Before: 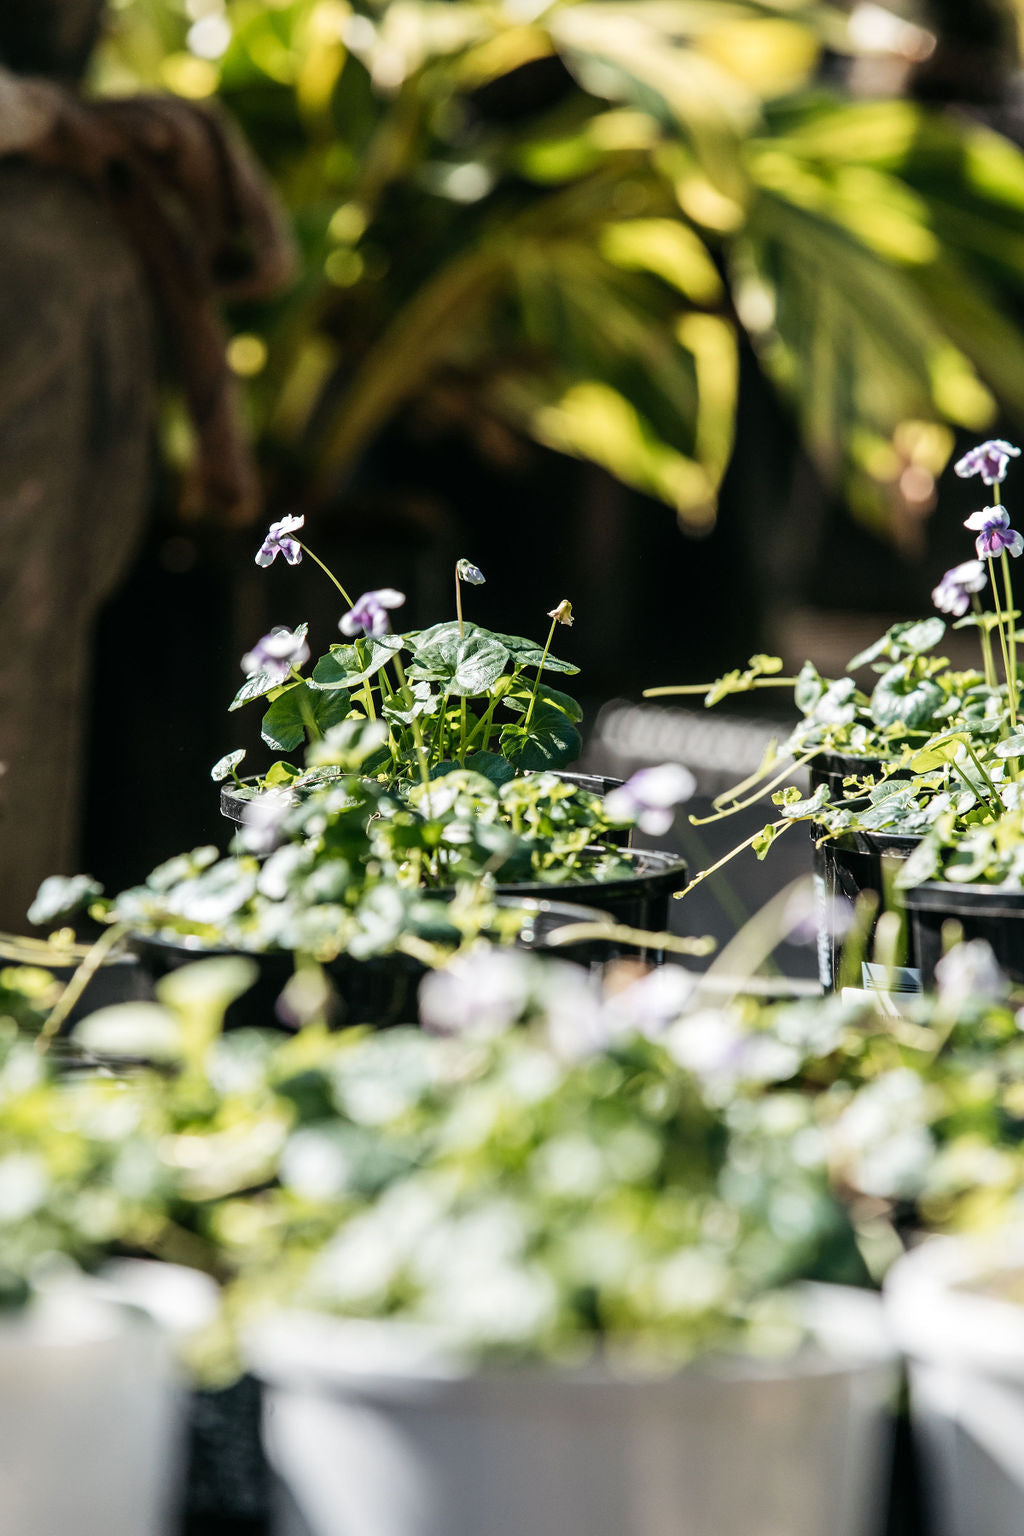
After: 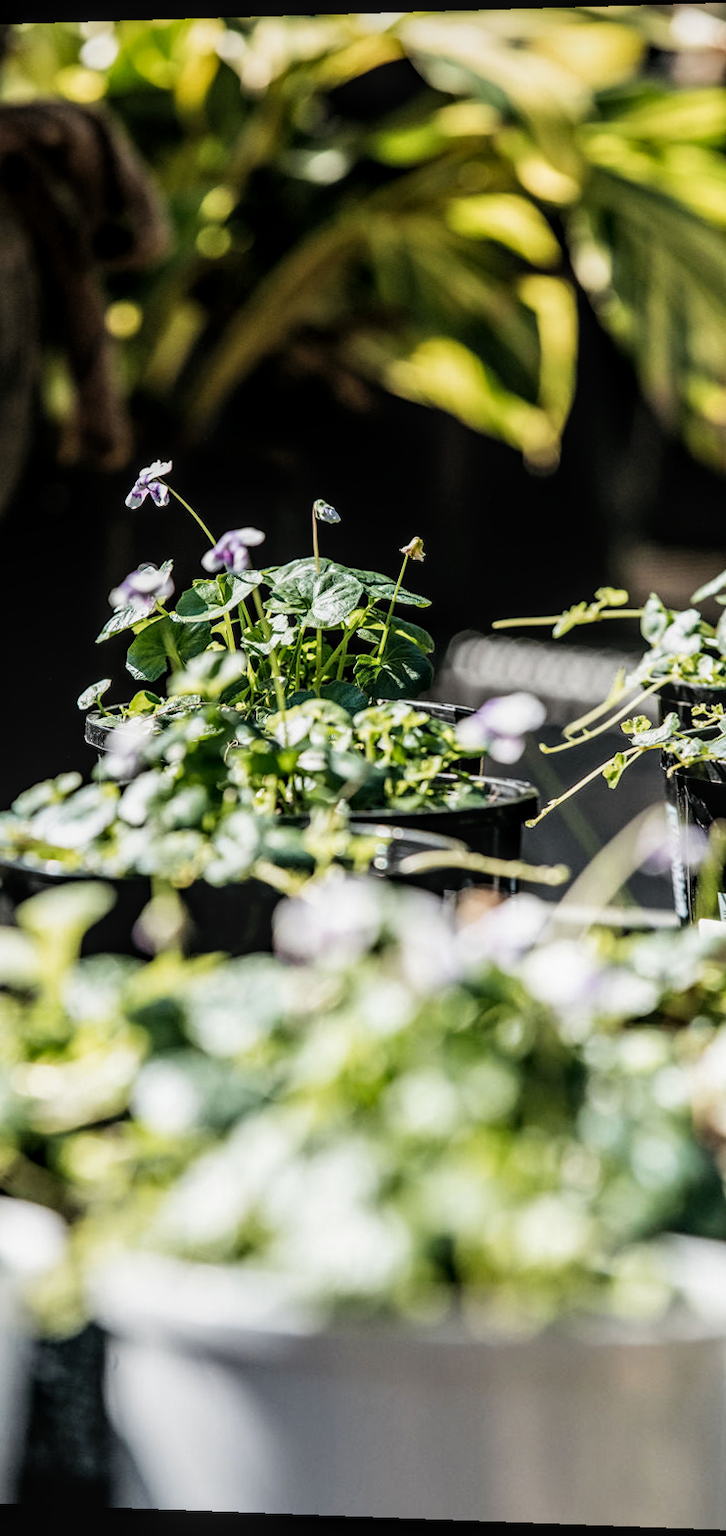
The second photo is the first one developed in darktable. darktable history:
local contrast: on, module defaults
crop: left 15.419%, right 17.914%
rotate and perspective: rotation 0.128°, lens shift (vertical) -0.181, lens shift (horizontal) -0.044, shear 0.001, automatic cropping off
filmic rgb: black relative exposure -12.8 EV, white relative exposure 2.8 EV, threshold 3 EV, target black luminance 0%, hardness 8.54, latitude 70.41%, contrast 1.133, shadows ↔ highlights balance -0.395%, color science v4 (2020), enable highlight reconstruction true
